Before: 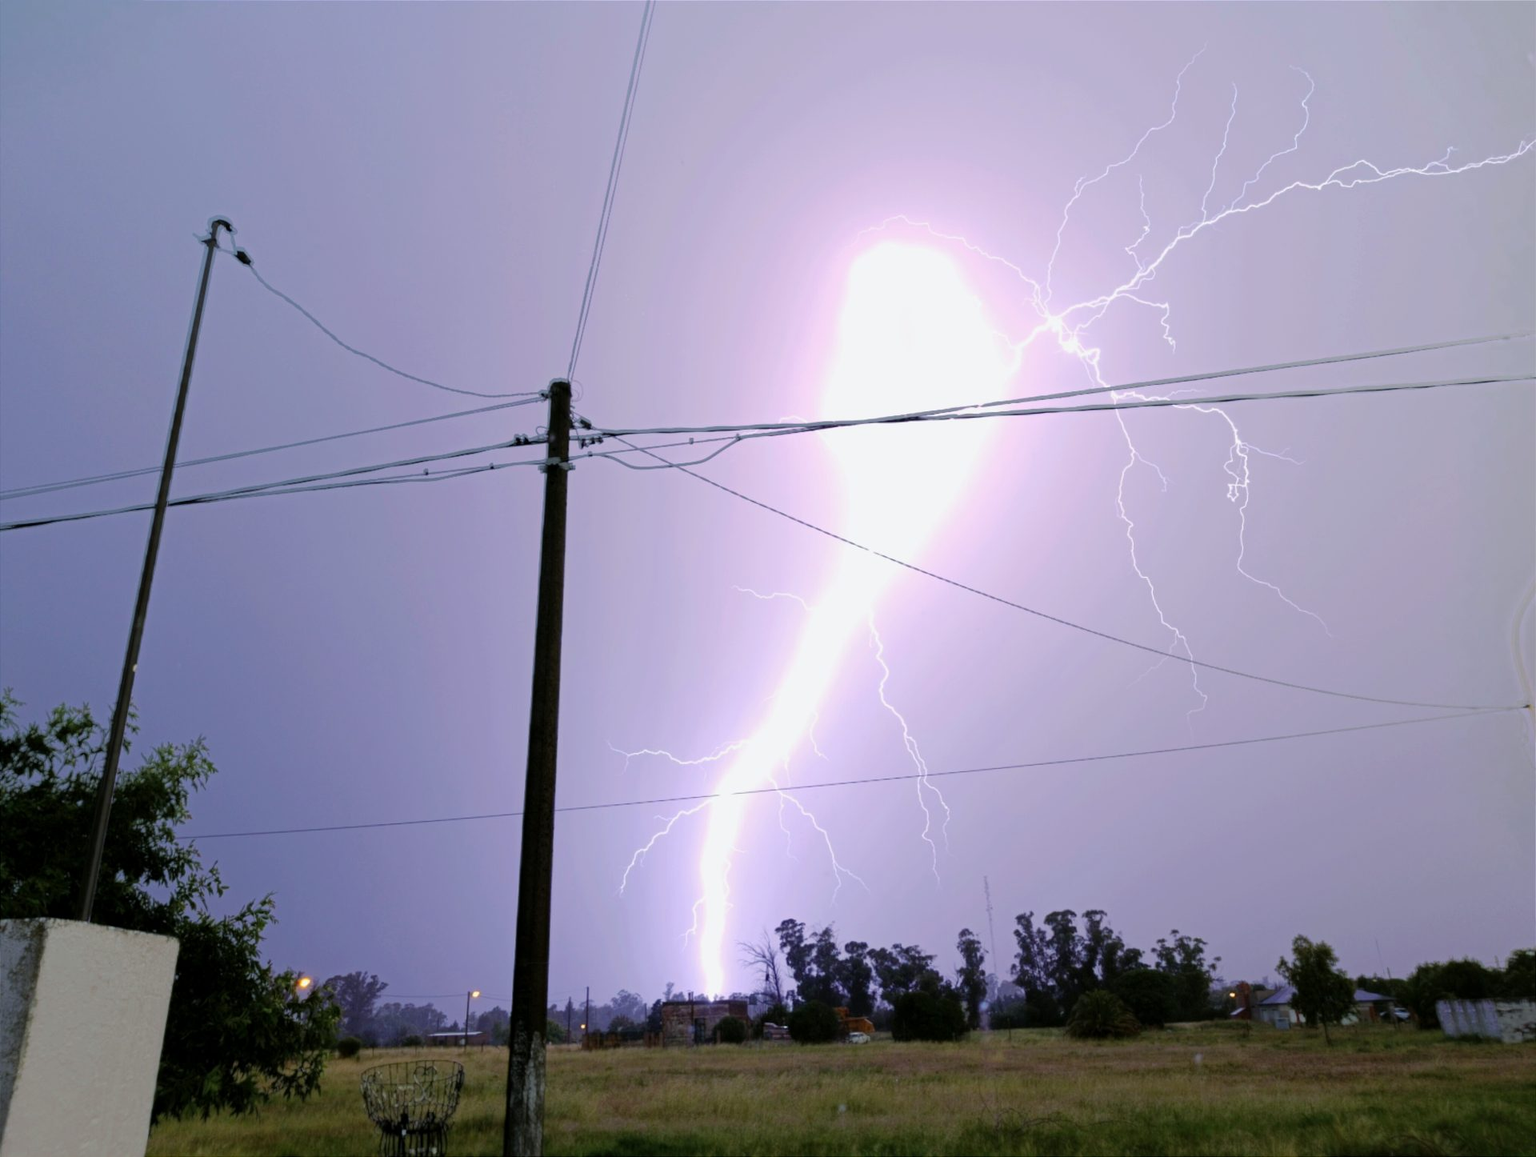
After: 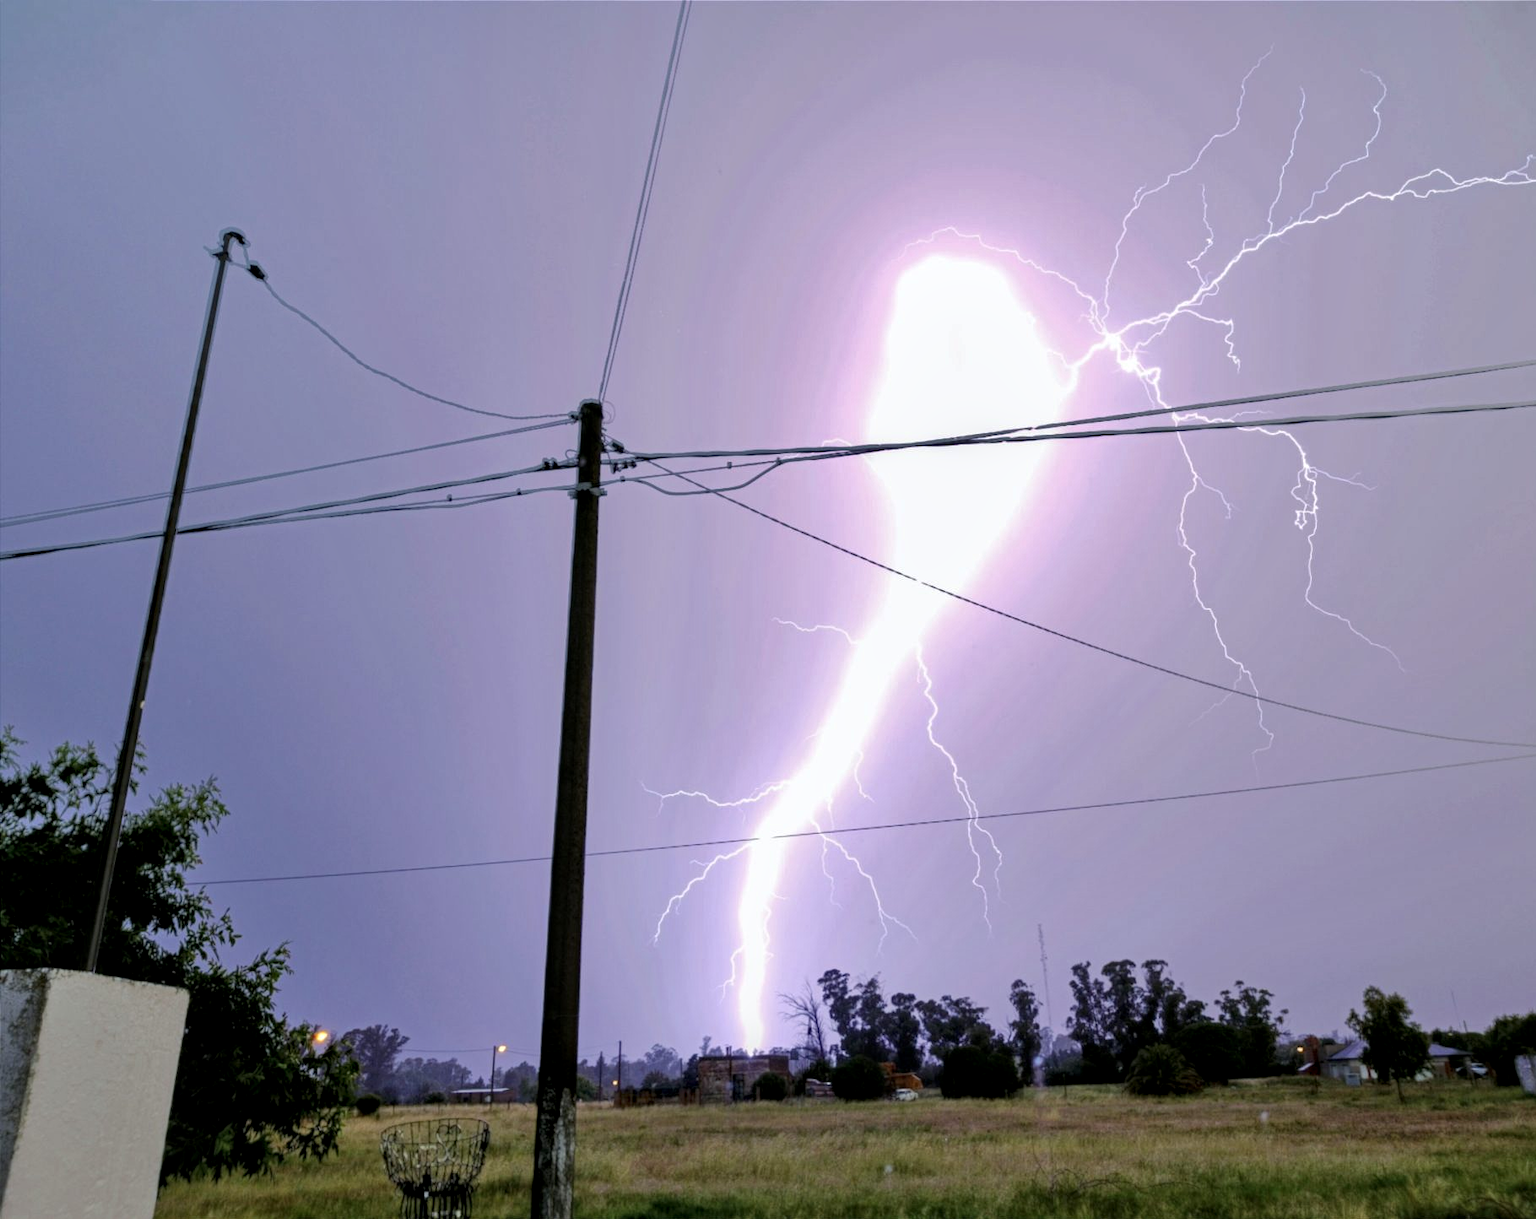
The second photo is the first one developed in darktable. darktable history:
crop and rotate: right 5.167%
local contrast: detail 130%
shadows and highlights: low approximation 0.01, soften with gaussian
